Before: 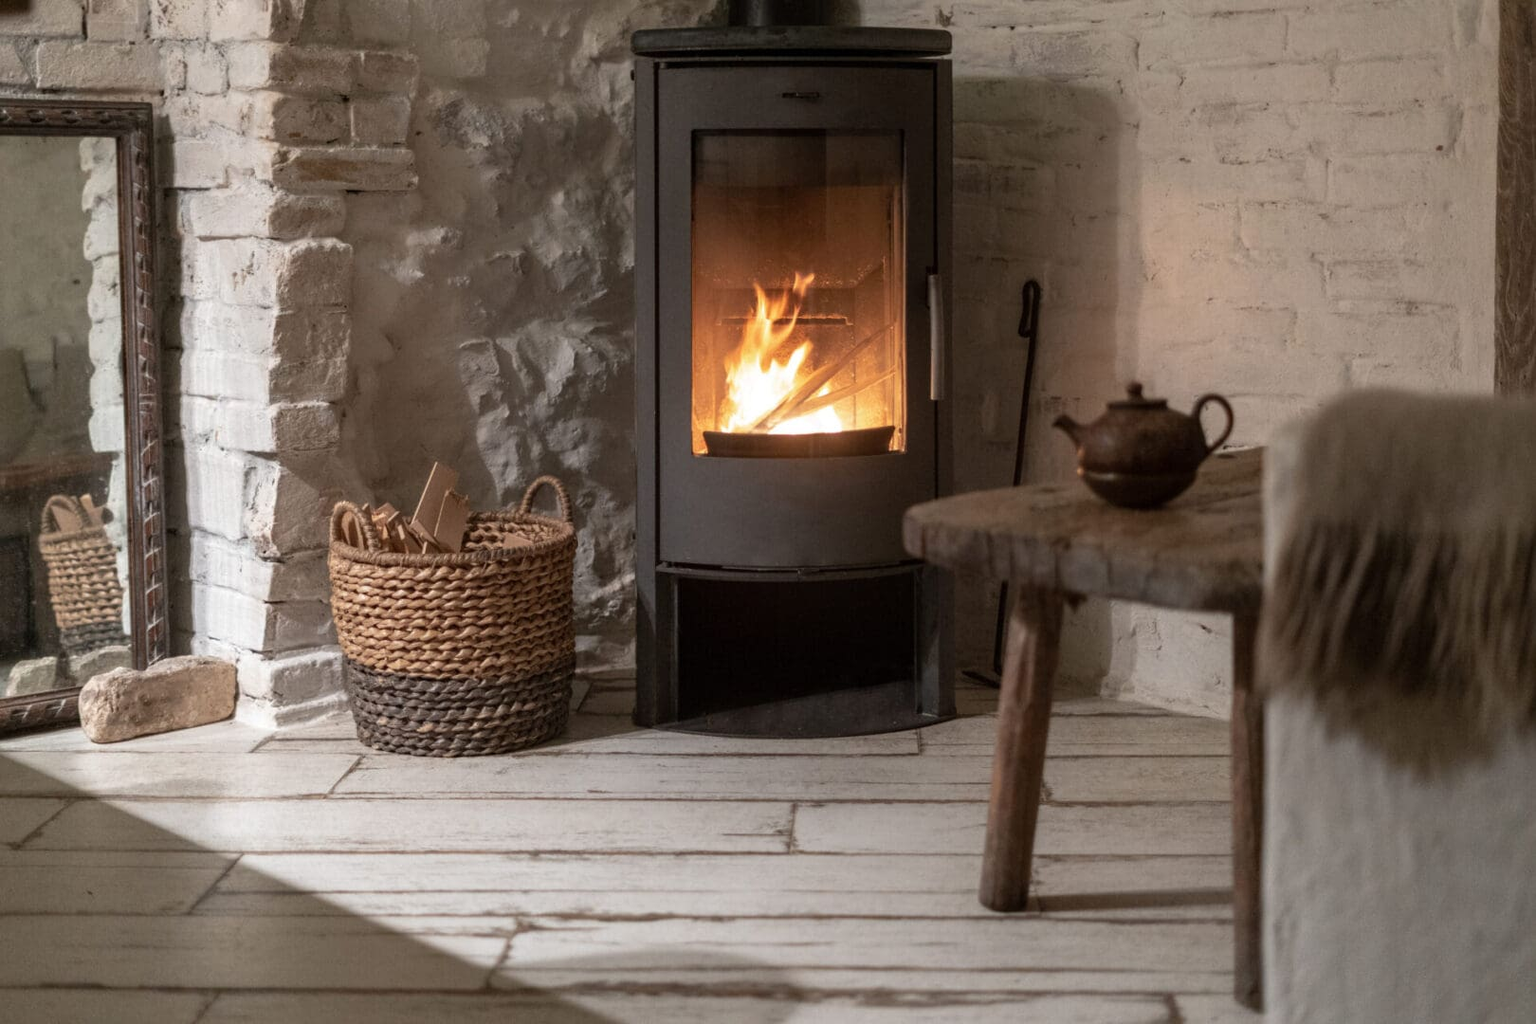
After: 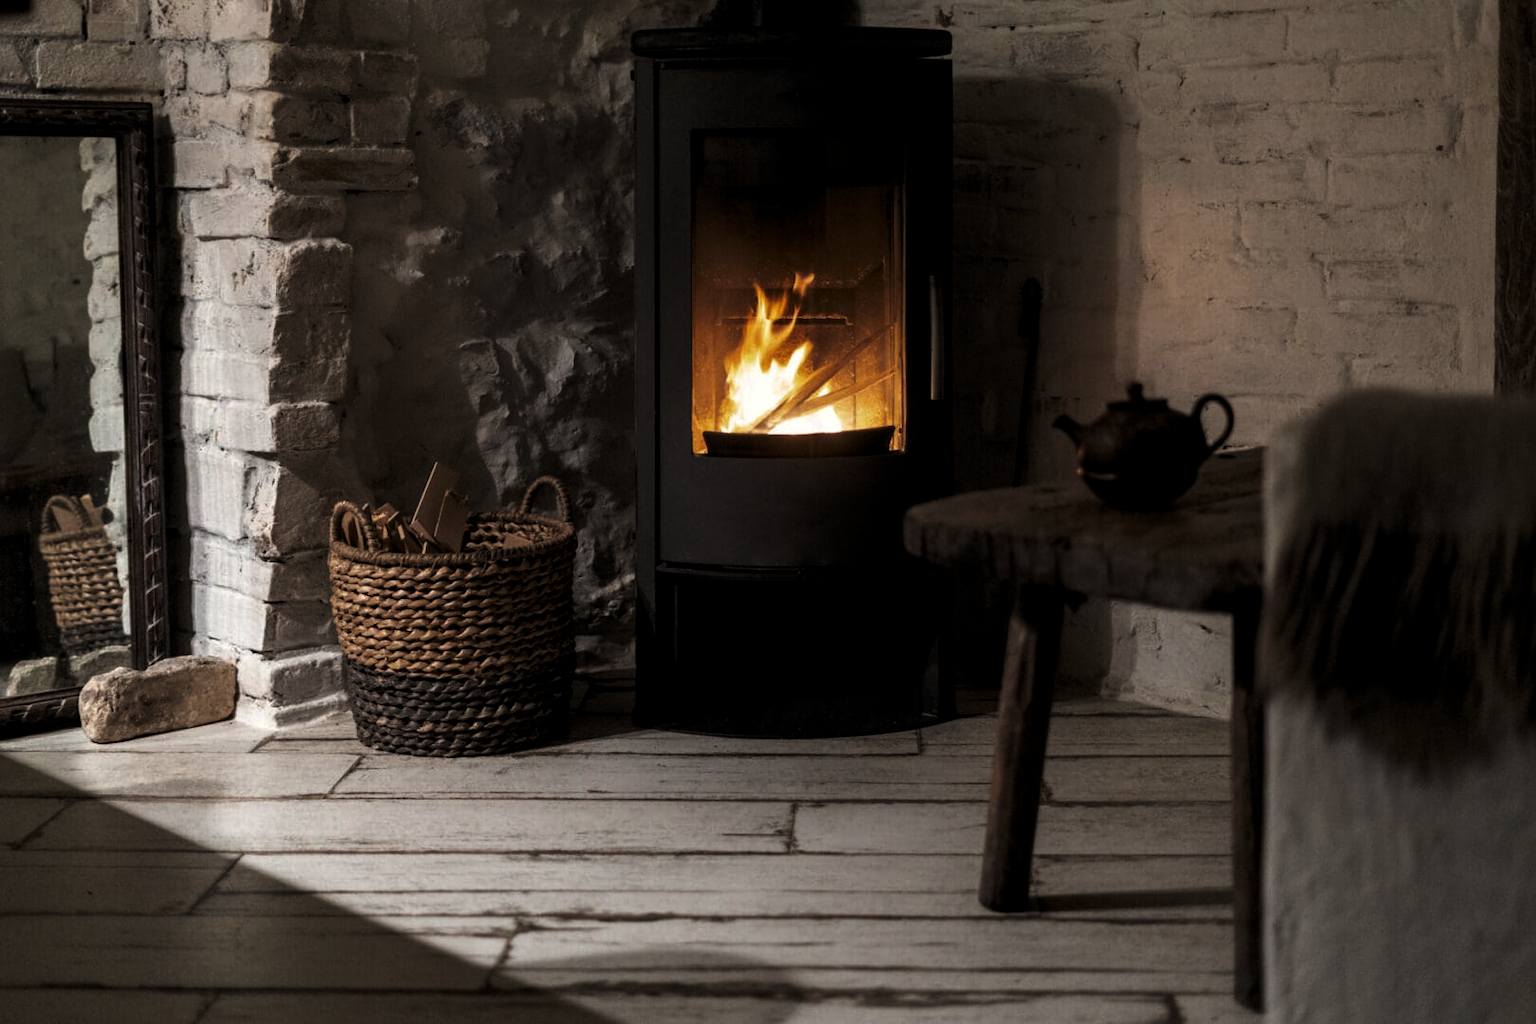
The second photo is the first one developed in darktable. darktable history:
contrast brightness saturation: brightness -0.02, saturation 0.35
white balance: red 1.009, blue 0.985
levels: mode automatic, black 8.58%, gray 59.42%, levels [0, 0.445, 1]
